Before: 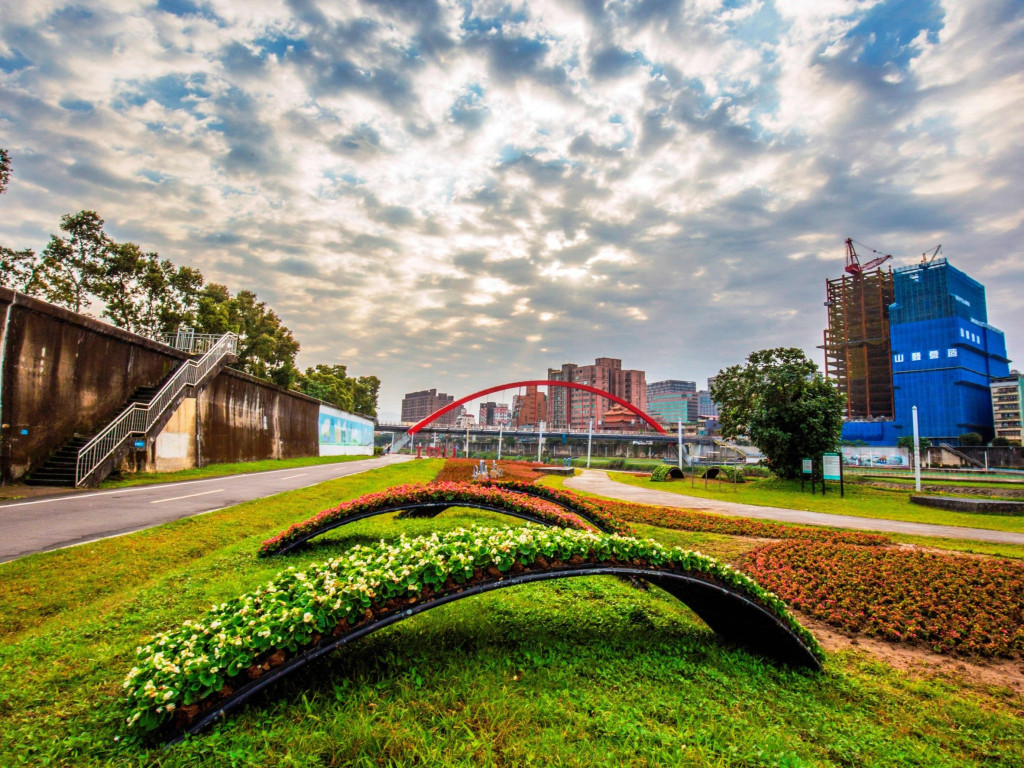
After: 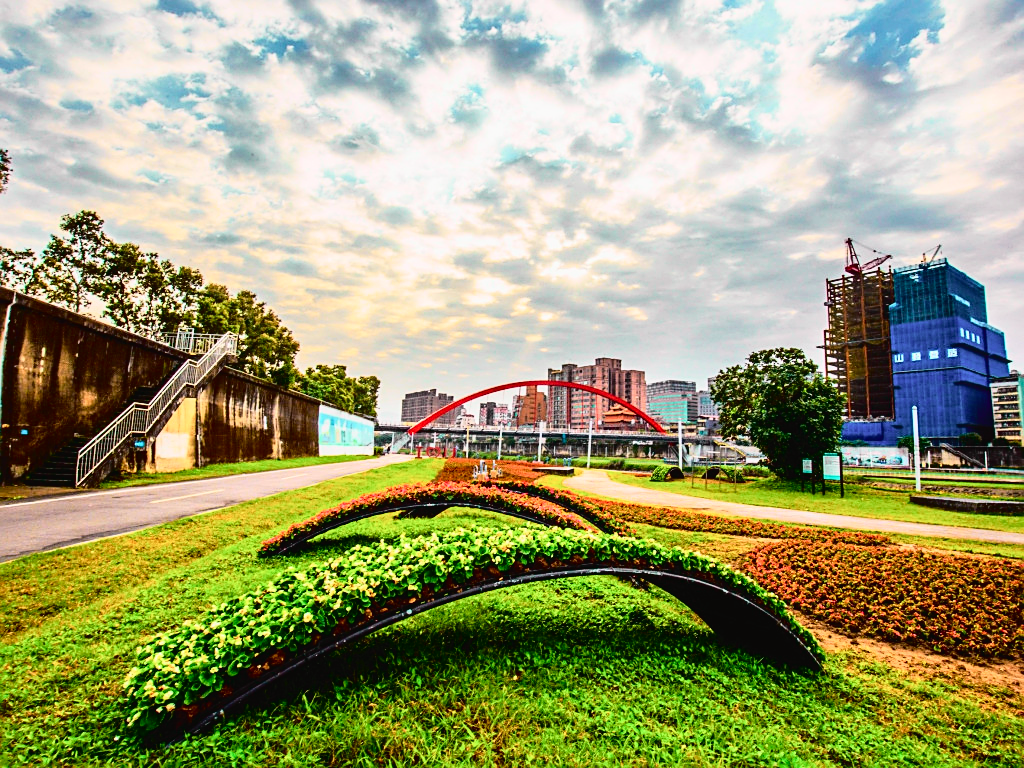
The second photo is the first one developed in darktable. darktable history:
tone curve: curves: ch0 [(0, 0.022) (0.177, 0.086) (0.392, 0.438) (0.704, 0.844) (0.858, 0.938) (1, 0.981)]; ch1 [(0, 0) (0.402, 0.36) (0.476, 0.456) (0.498, 0.497) (0.518, 0.521) (0.58, 0.598) (0.619, 0.65) (0.692, 0.737) (1, 1)]; ch2 [(0, 0) (0.415, 0.438) (0.483, 0.499) (0.503, 0.503) (0.526, 0.532) (0.563, 0.604) (0.626, 0.697) (0.699, 0.753) (0.997, 0.858)], color space Lab, independent channels
sharpen: on, module defaults
